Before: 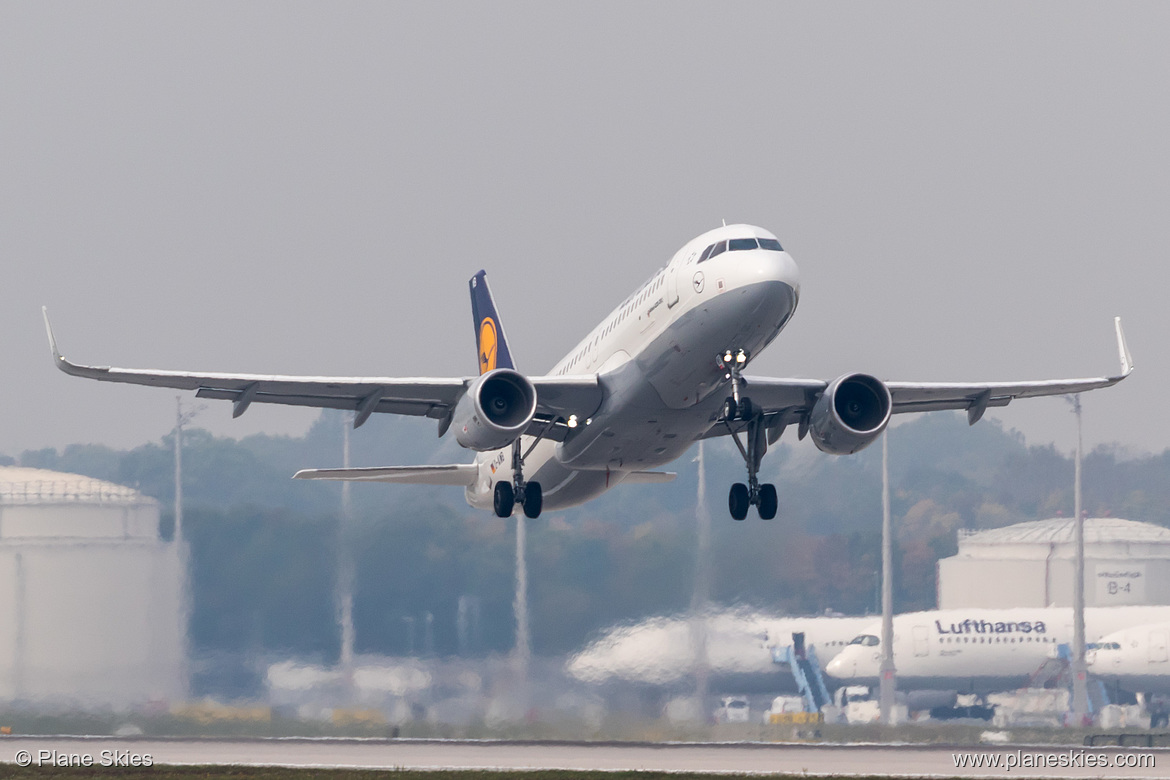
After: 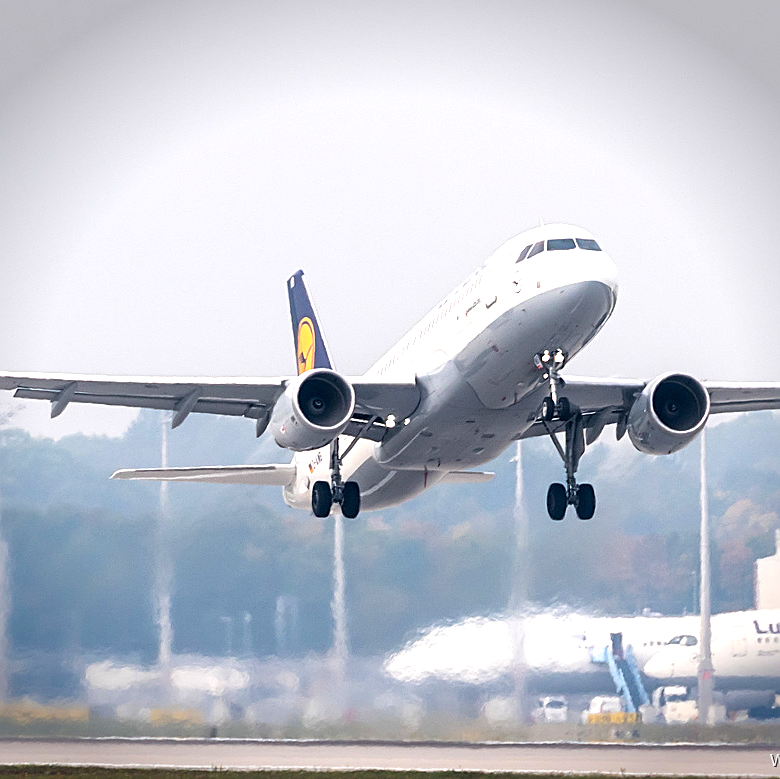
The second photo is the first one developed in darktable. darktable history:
crop and rotate: left 15.572%, right 17.694%
tone equalizer: -8 EV -1.09 EV, -7 EV -1.04 EV, -6 EV -0.837 EV, -5 EV -0.588 EV, -3 EV 0.56 EV, -2 EV 0.889 EV, -1 EV 0.992 EV, +0 EV 1.07 EV
vignetting: fall-off start 89.38%, fall-off radius 44.5%, saturation 0.378, width/height ratio 1.157, unbound false
sharpen: on, module defaults
